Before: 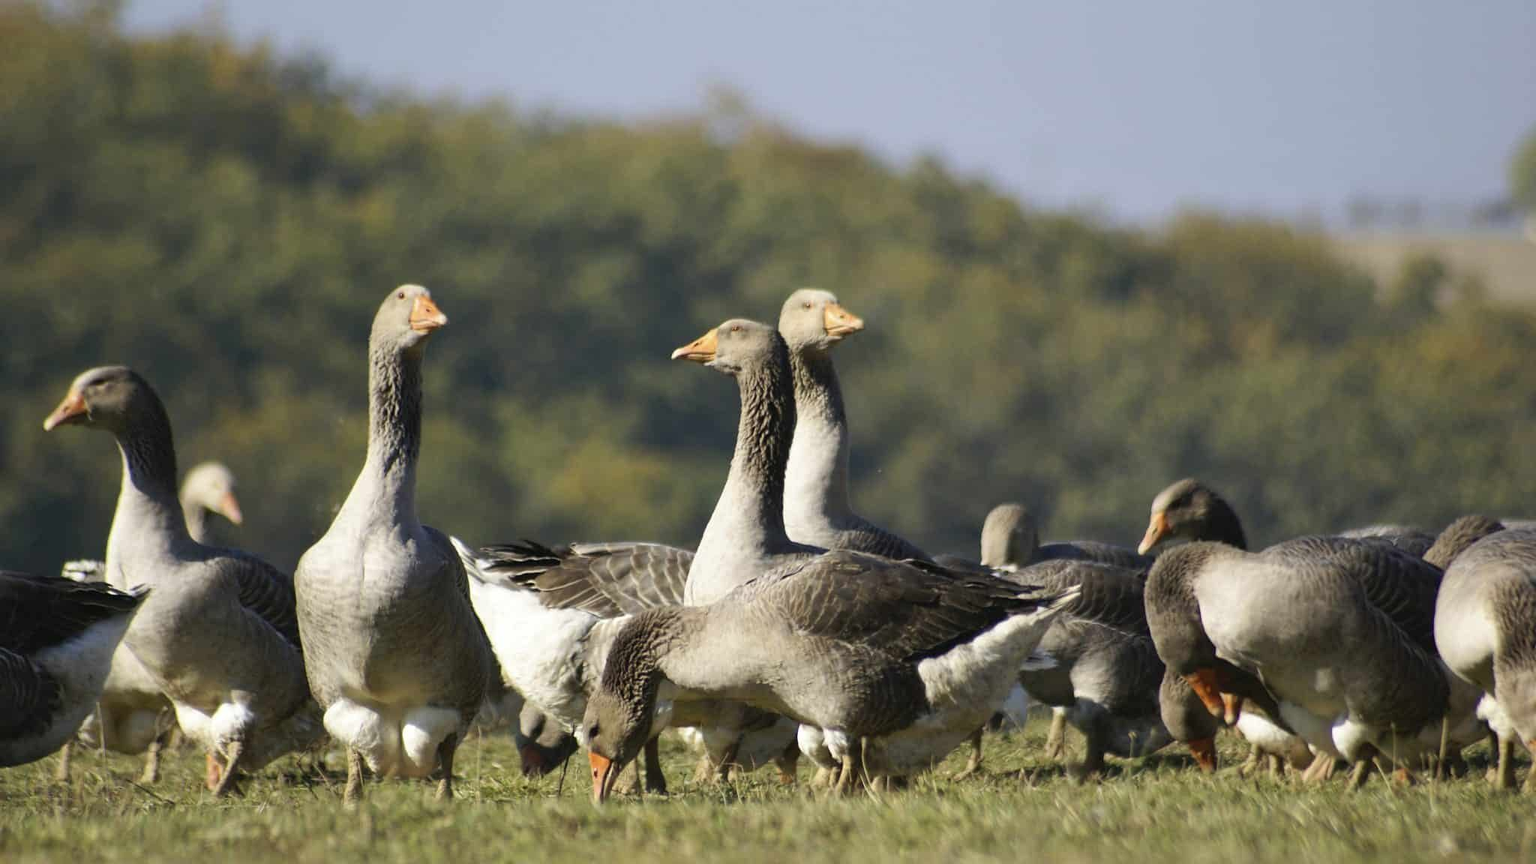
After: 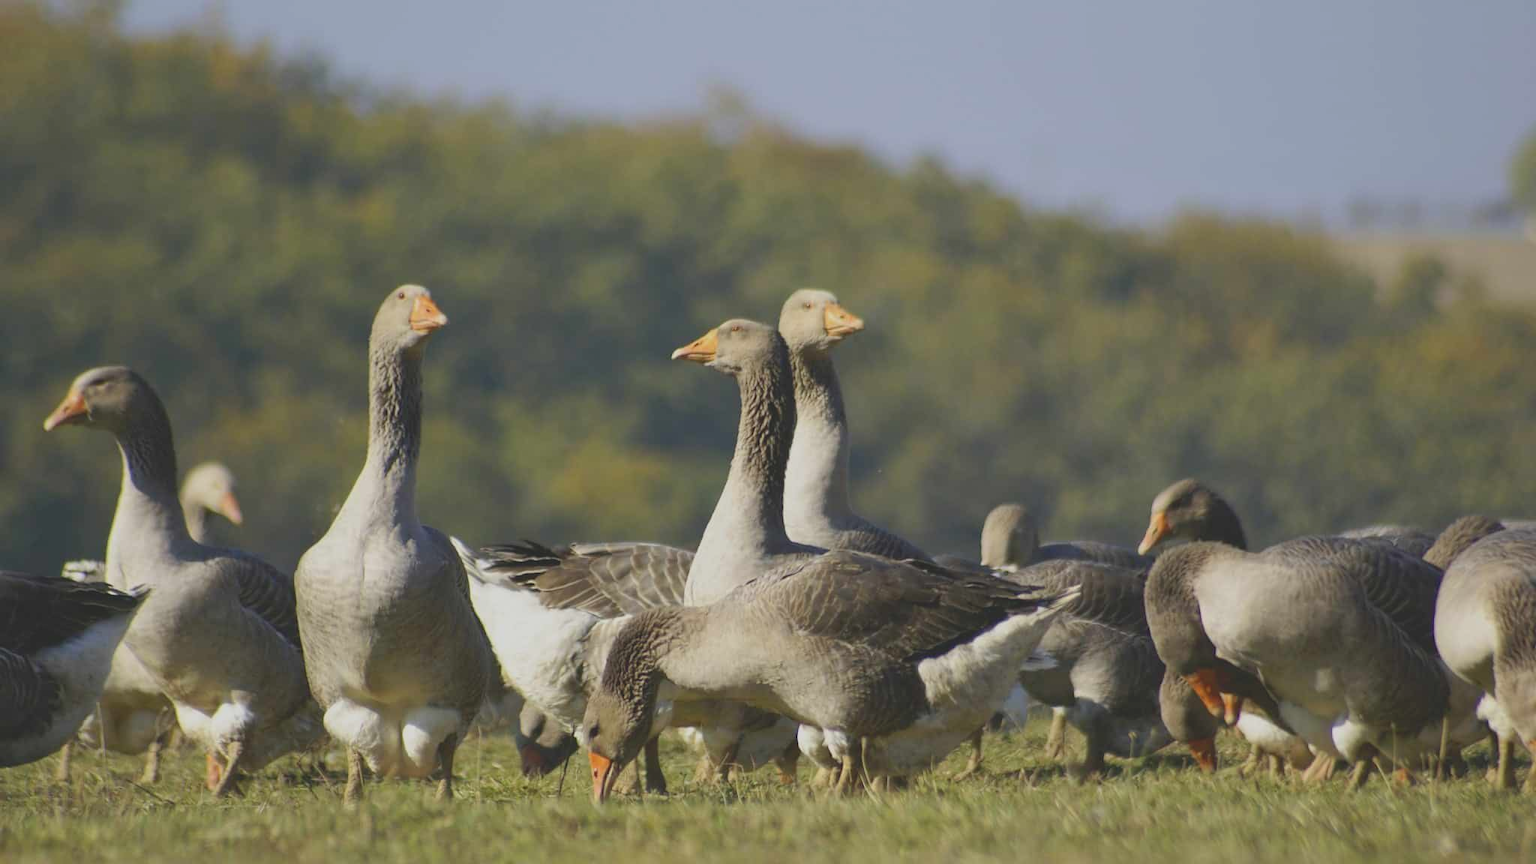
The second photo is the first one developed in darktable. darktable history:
contrast brightness saturation: contrast -0.288
